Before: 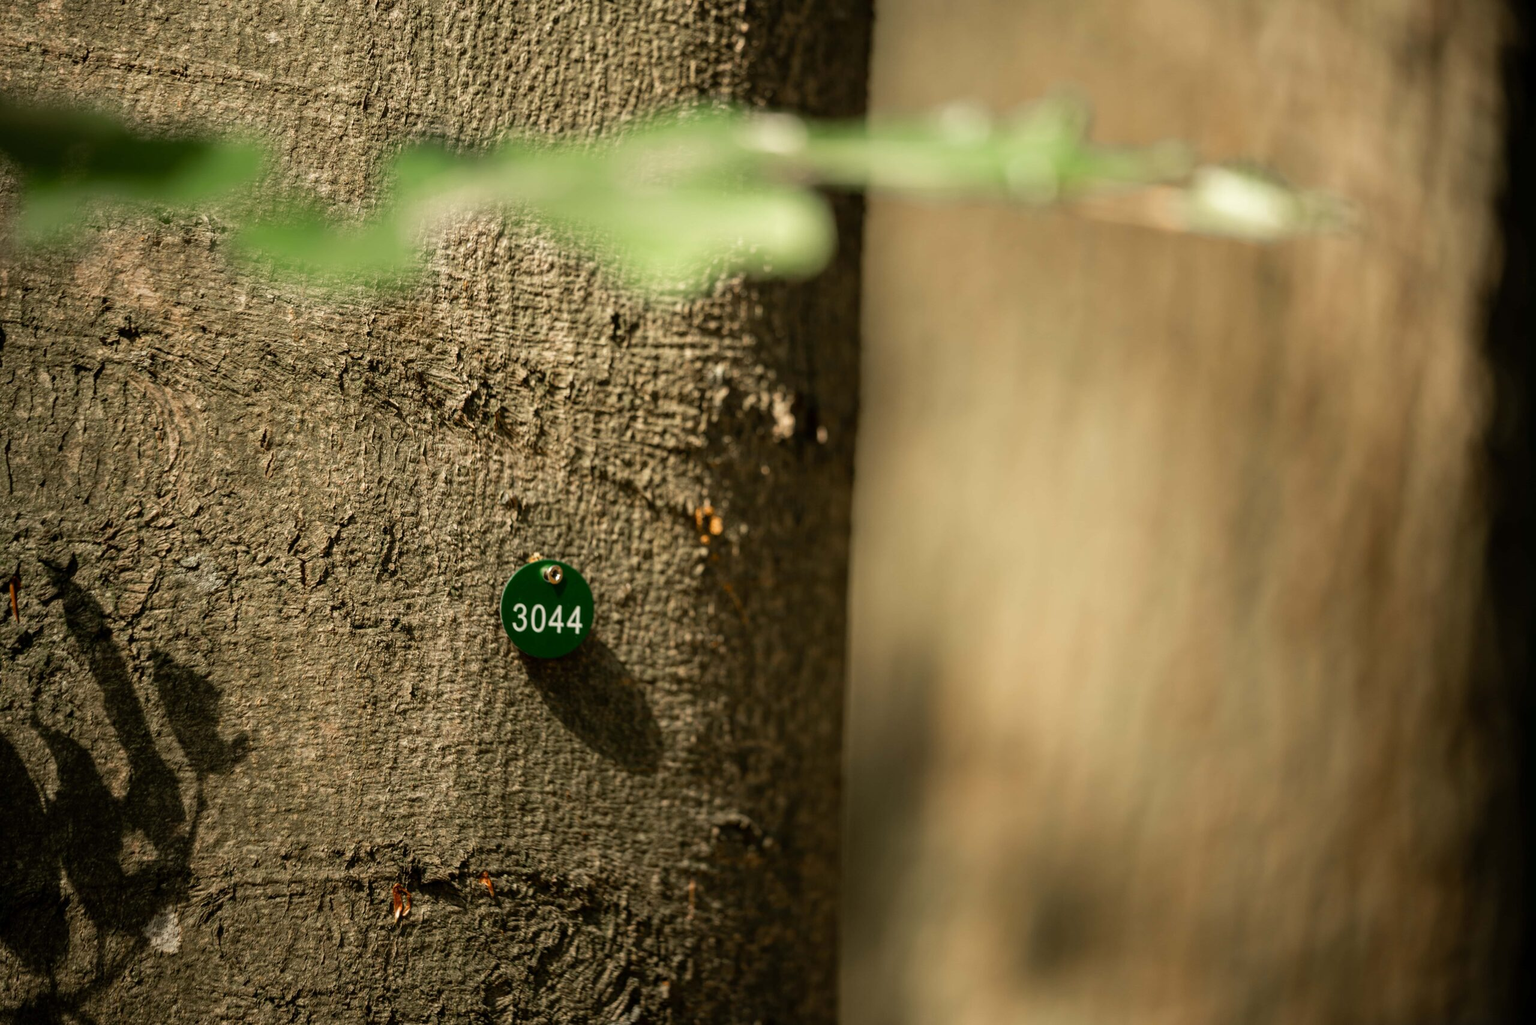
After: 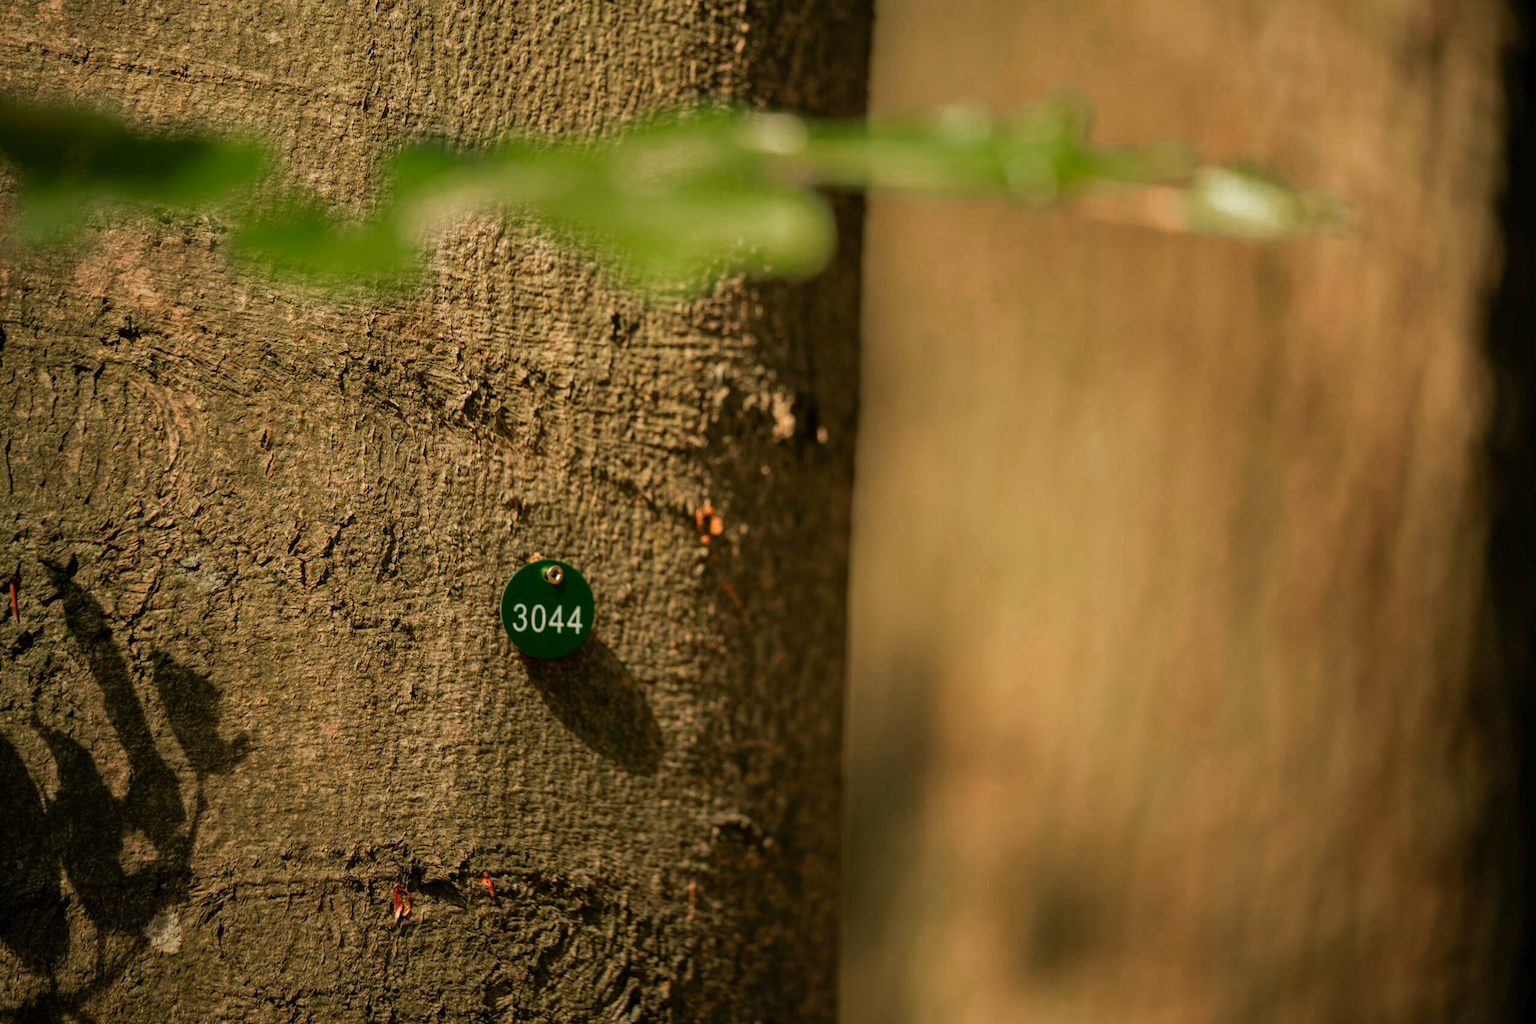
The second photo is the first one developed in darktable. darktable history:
shadows and highlights: shadows 30
color zones: curves: ch0 [(0, 0.553) (0.123, 0.58) (0.23, 0.419) (0.468, 0.155) (0.605, 0.132) (0.723, 0.063) (0.833, 0.172) (0.921, 0.468)]; ch1 [(0.025, 0.645) (0.229, 0.584) (0.326, 0.551) (0.537, 0.446) (0.599, 0.911) (0.708, 1) (0.805, 0.944)]; ch2 [(0.086, 0.468) (0.254, 0.464) (0.638, 0.564) (0.702, 0.592) (0.768, 0.564)]
velvia: on, module defaults
